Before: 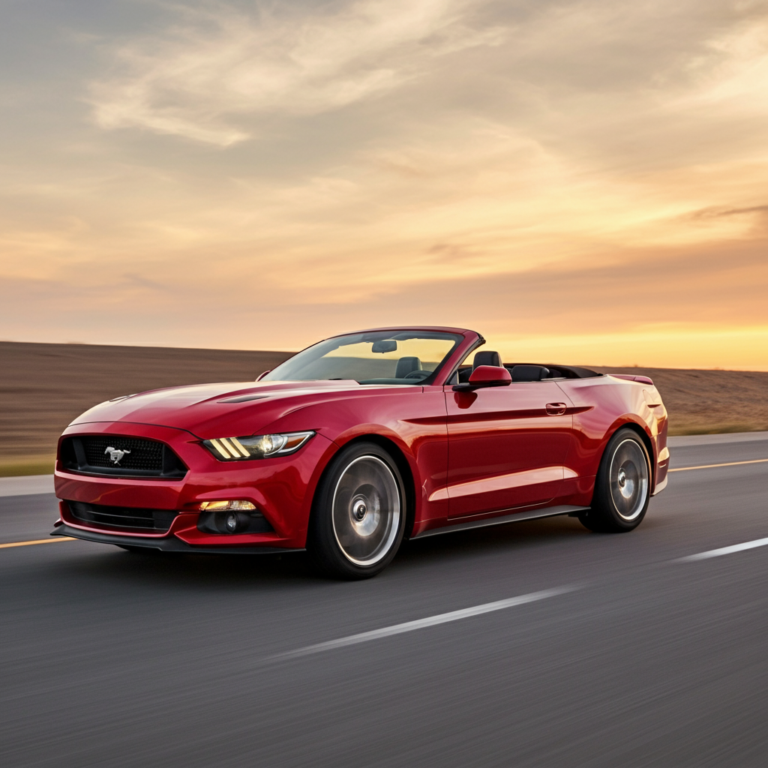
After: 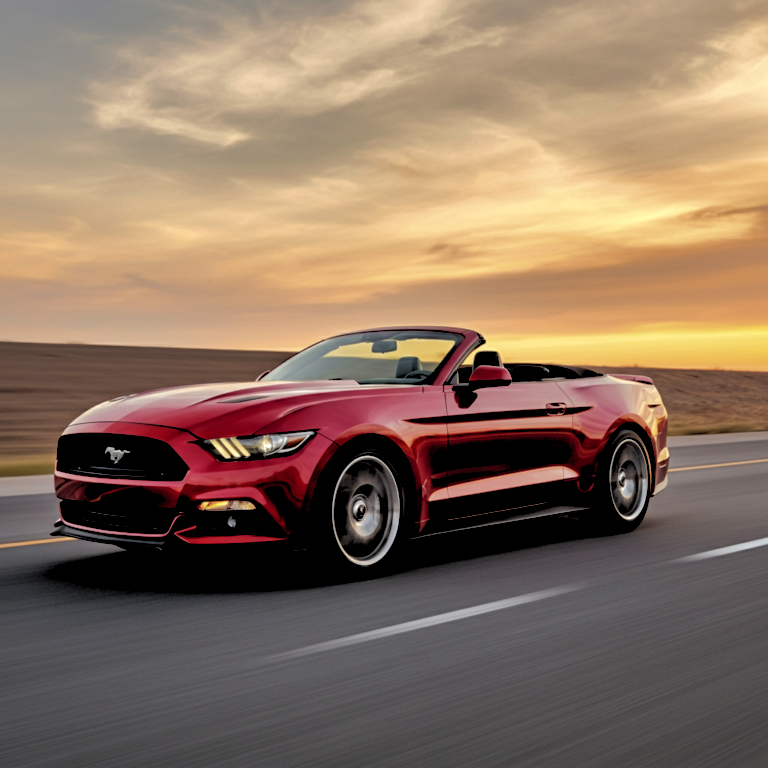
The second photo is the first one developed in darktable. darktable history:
shadows and highlights: highlights -60
rgb levels: levels [[0.034, 0.472, 0.904], [0, 0.5, 1], [0, 0.5, 1]]
